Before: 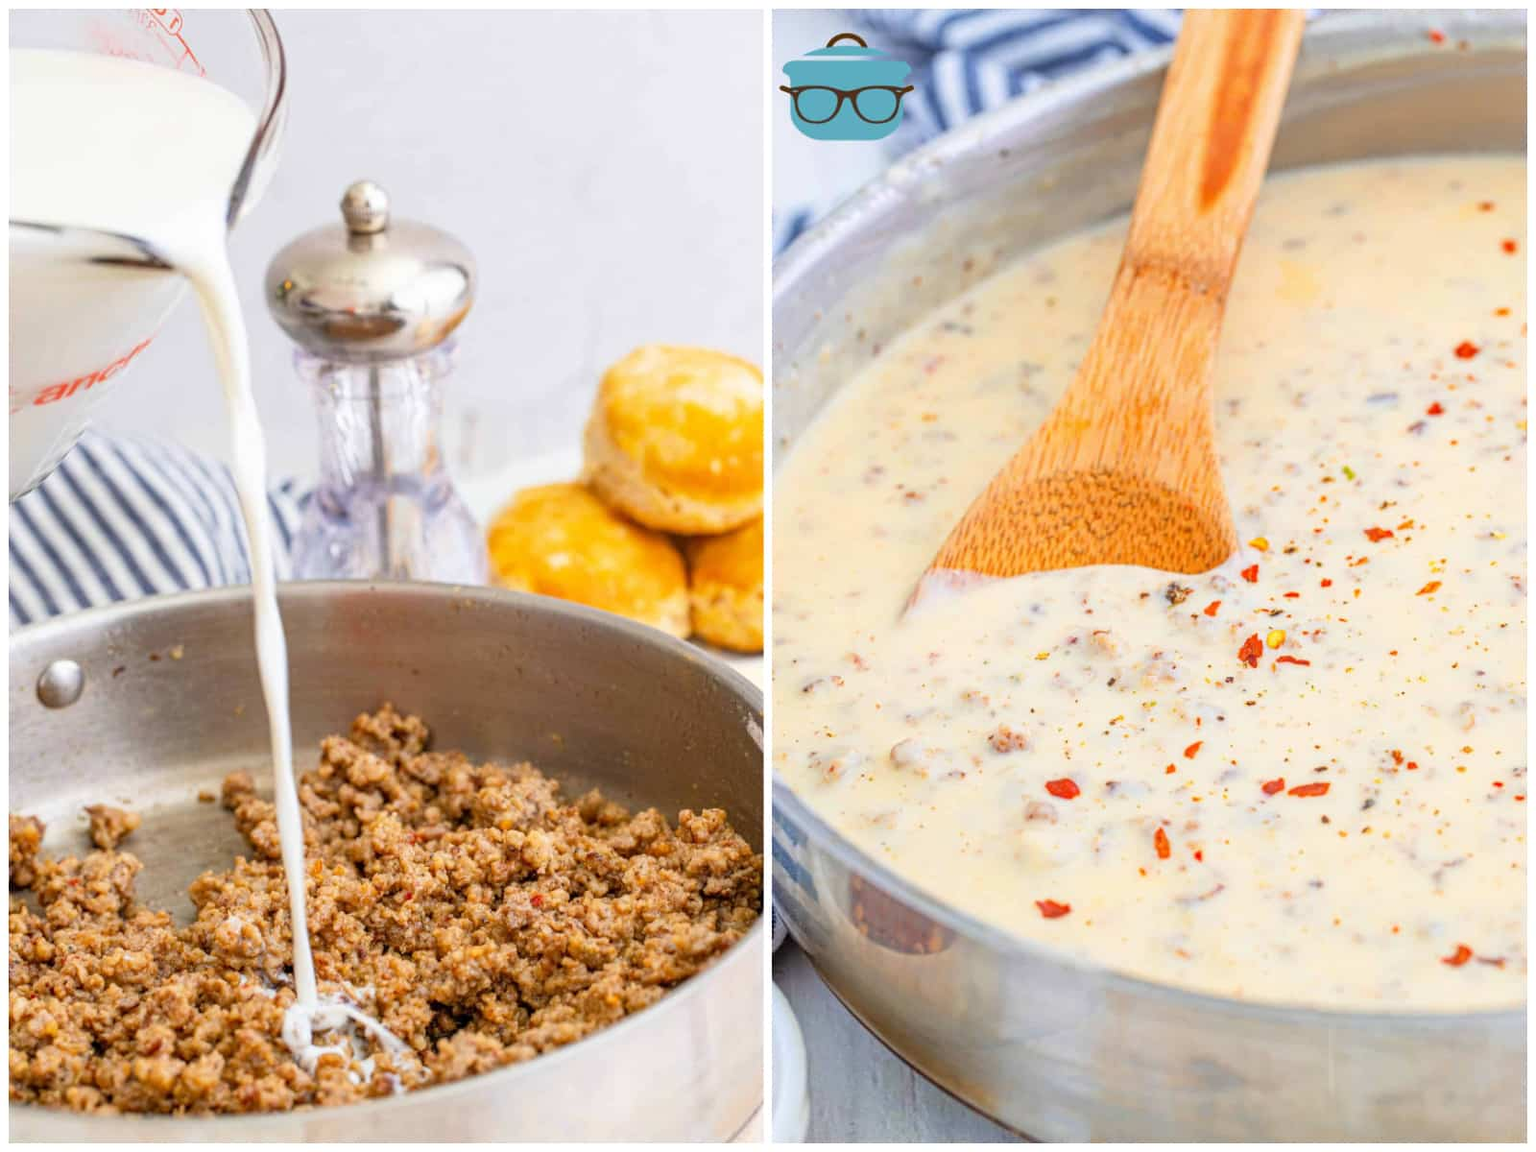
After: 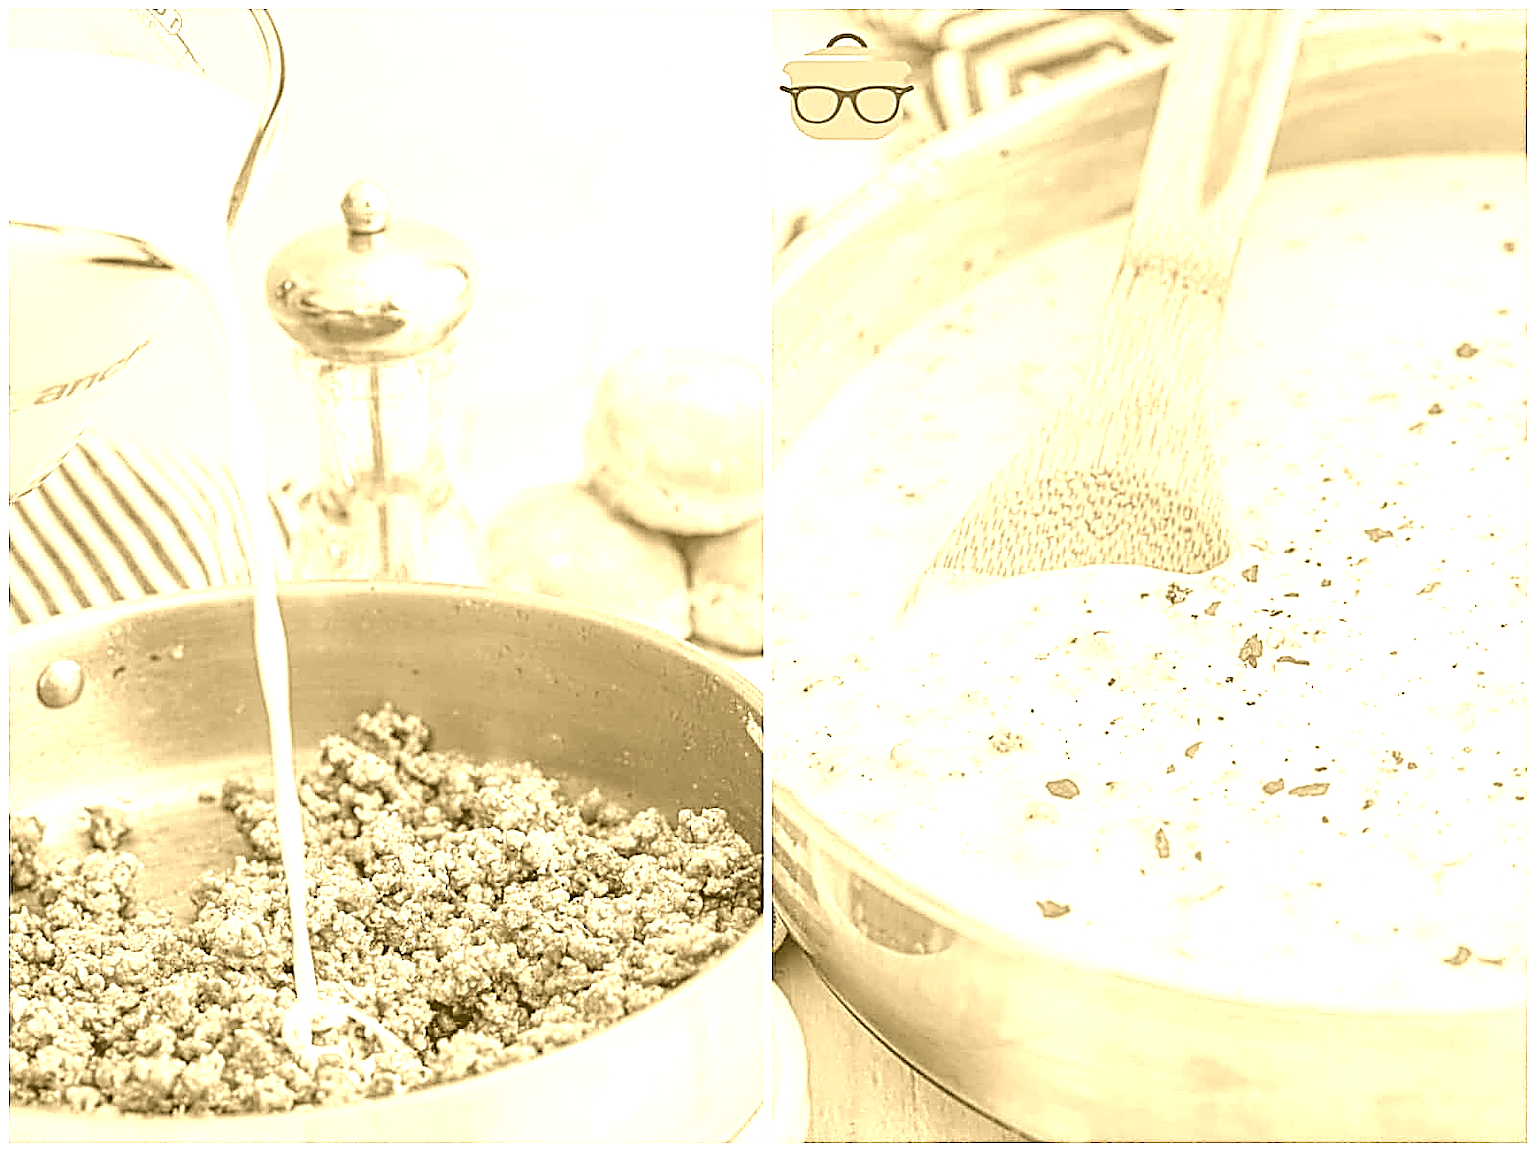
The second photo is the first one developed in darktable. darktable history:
colorize: hue 36°, source mix 100%
white balance: red 1.004, blue 1.024
sharpen: amount 1.861
local contrast: highlights 100%, shadows 100%, detail 120%, midtone range 0.2
